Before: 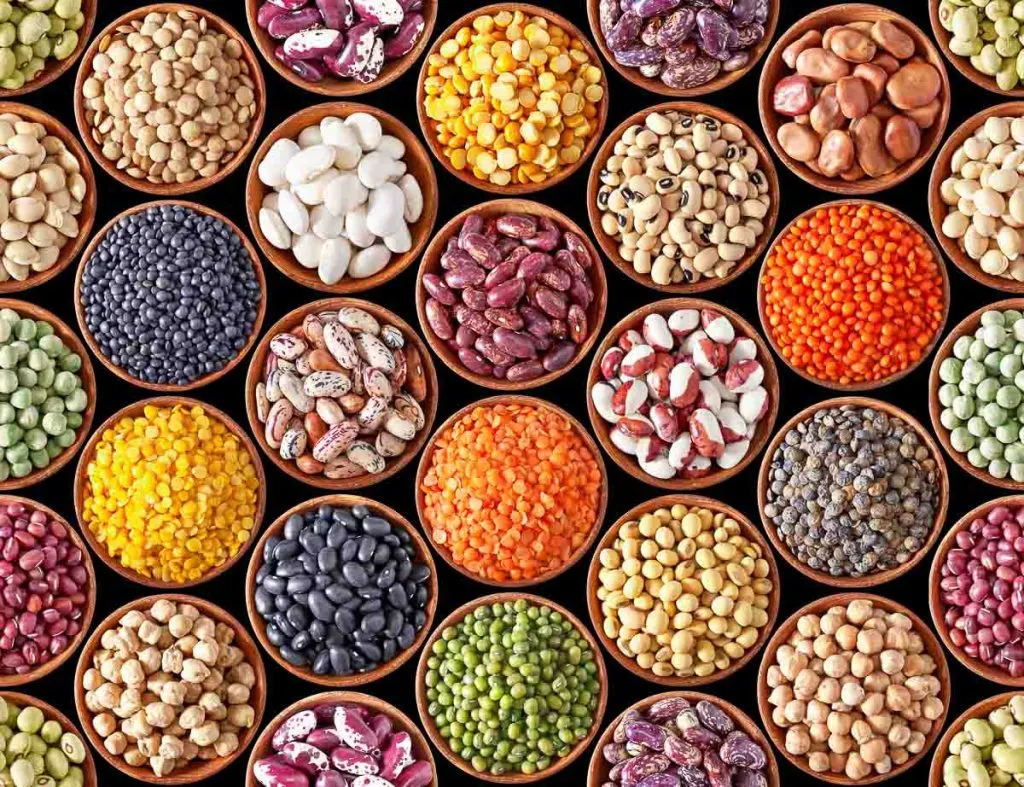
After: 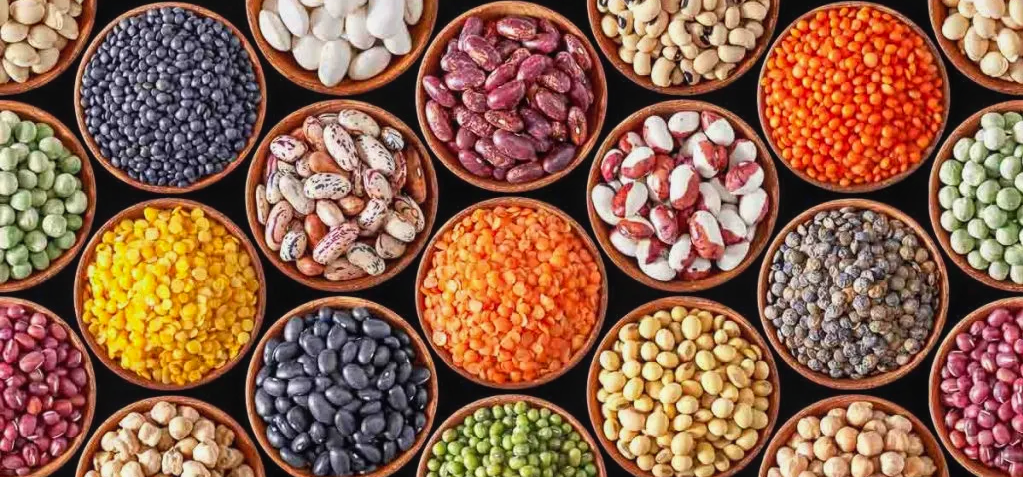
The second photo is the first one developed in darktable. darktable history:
crop and rotate: top 25.357%, bottom 13.942%
local contrast: detail 110%
